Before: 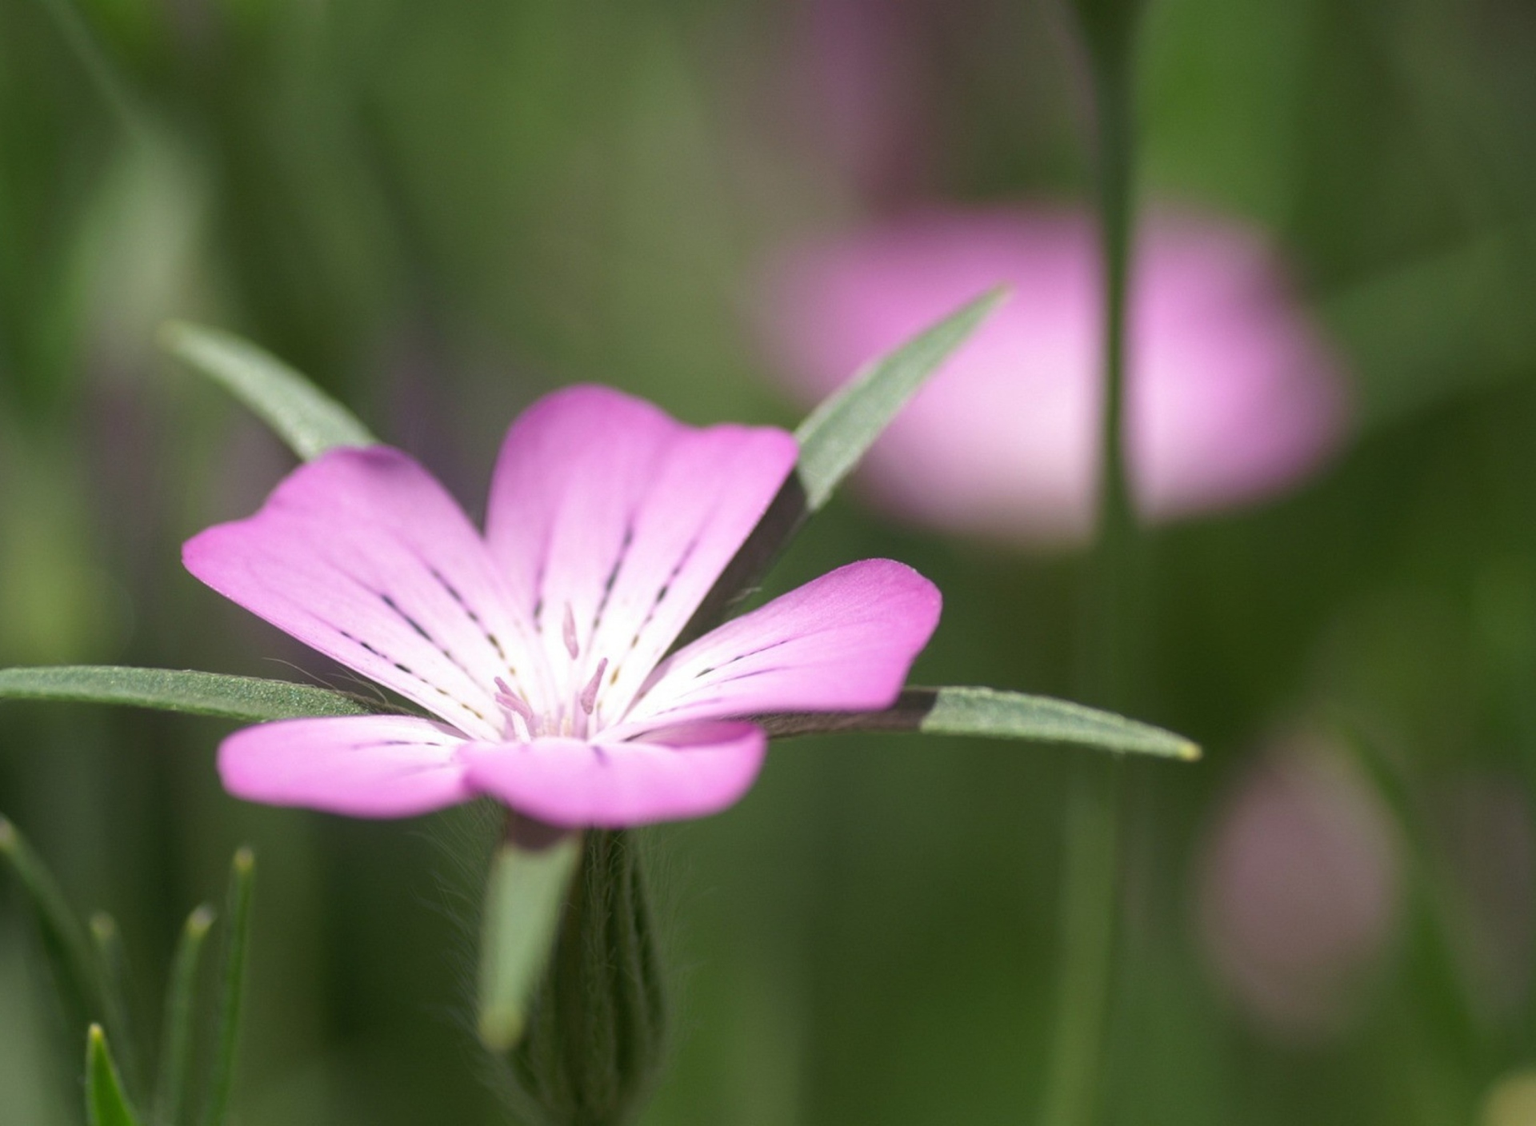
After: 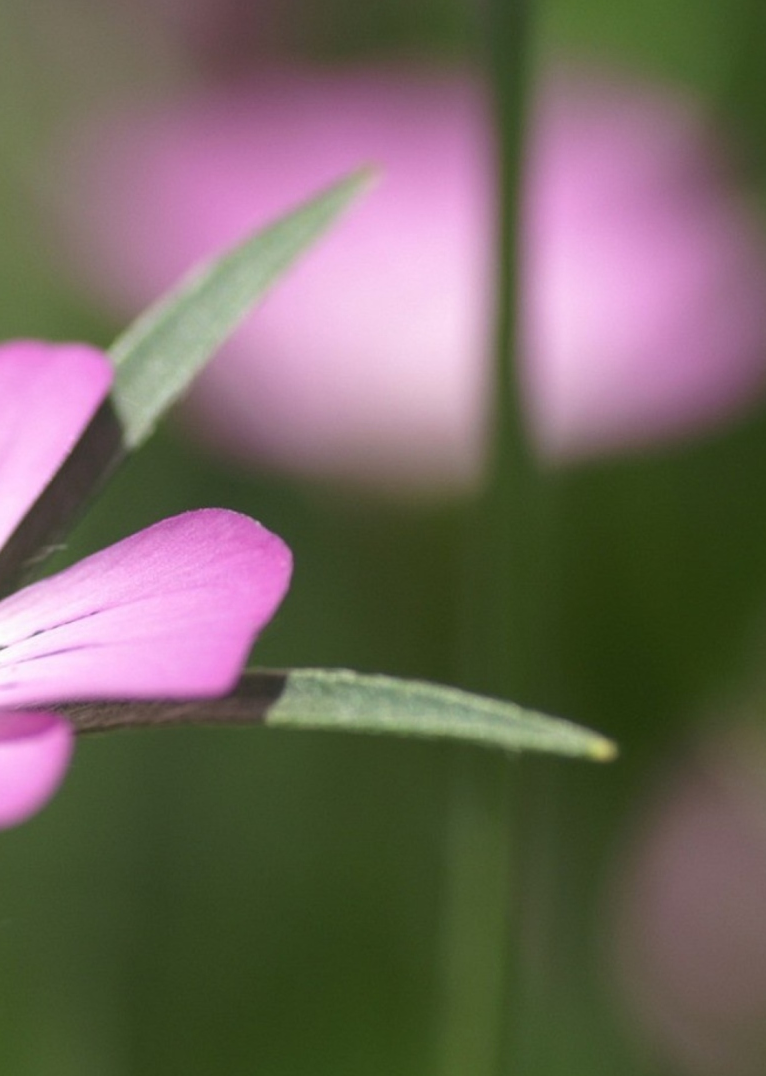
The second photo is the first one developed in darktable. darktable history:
crop: left 46.094%, top 13.516%, right 13.959%, bottom 10.013%
